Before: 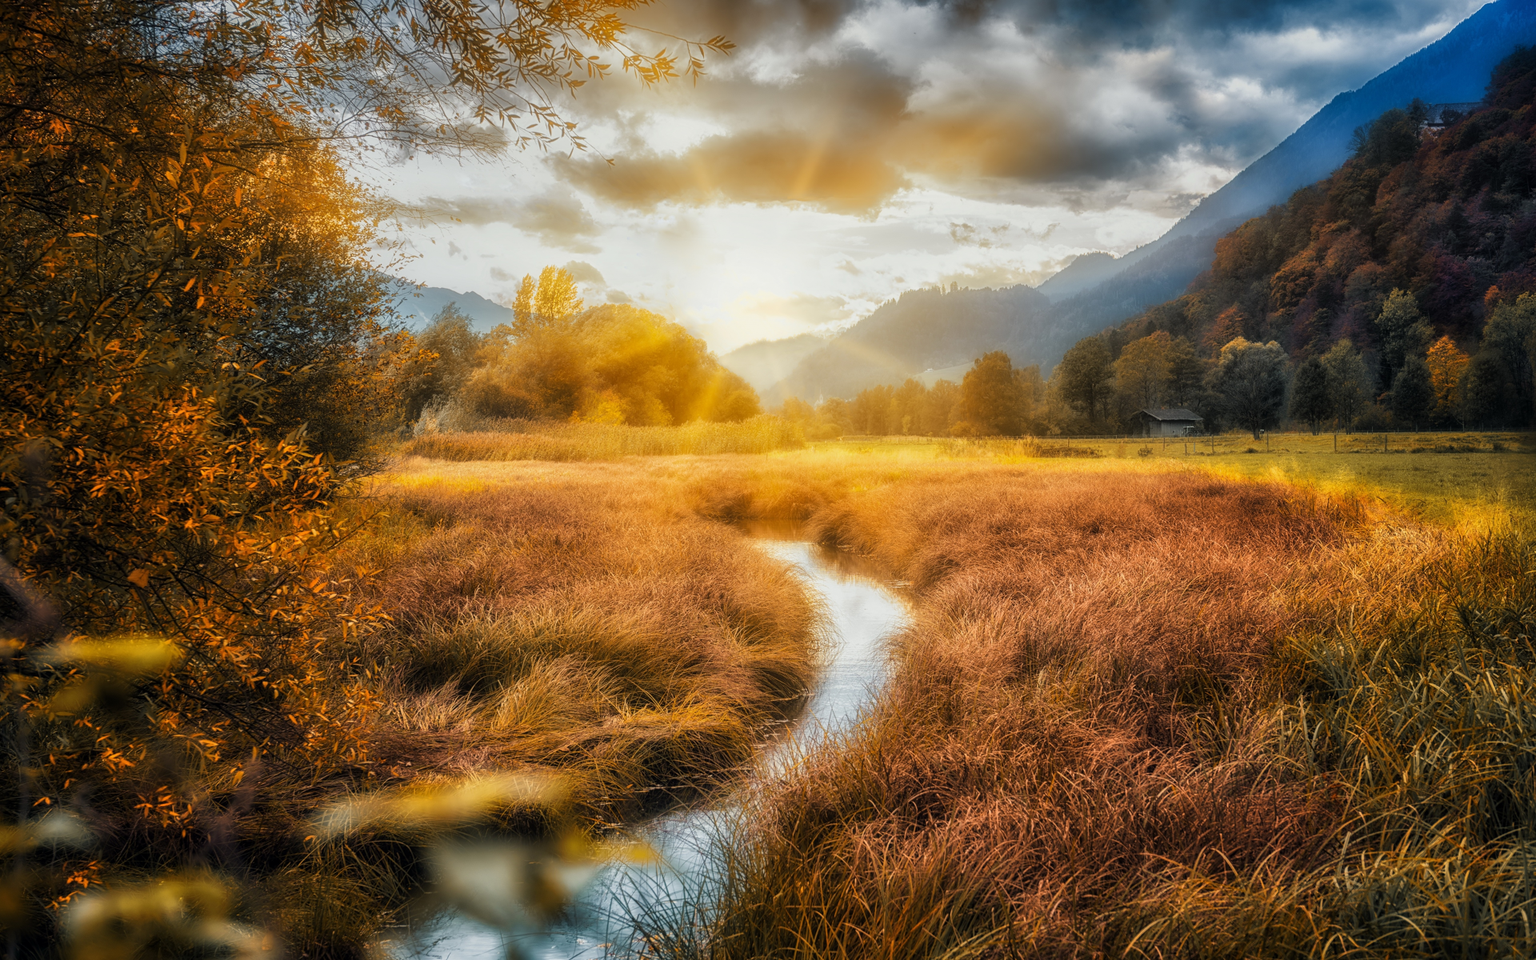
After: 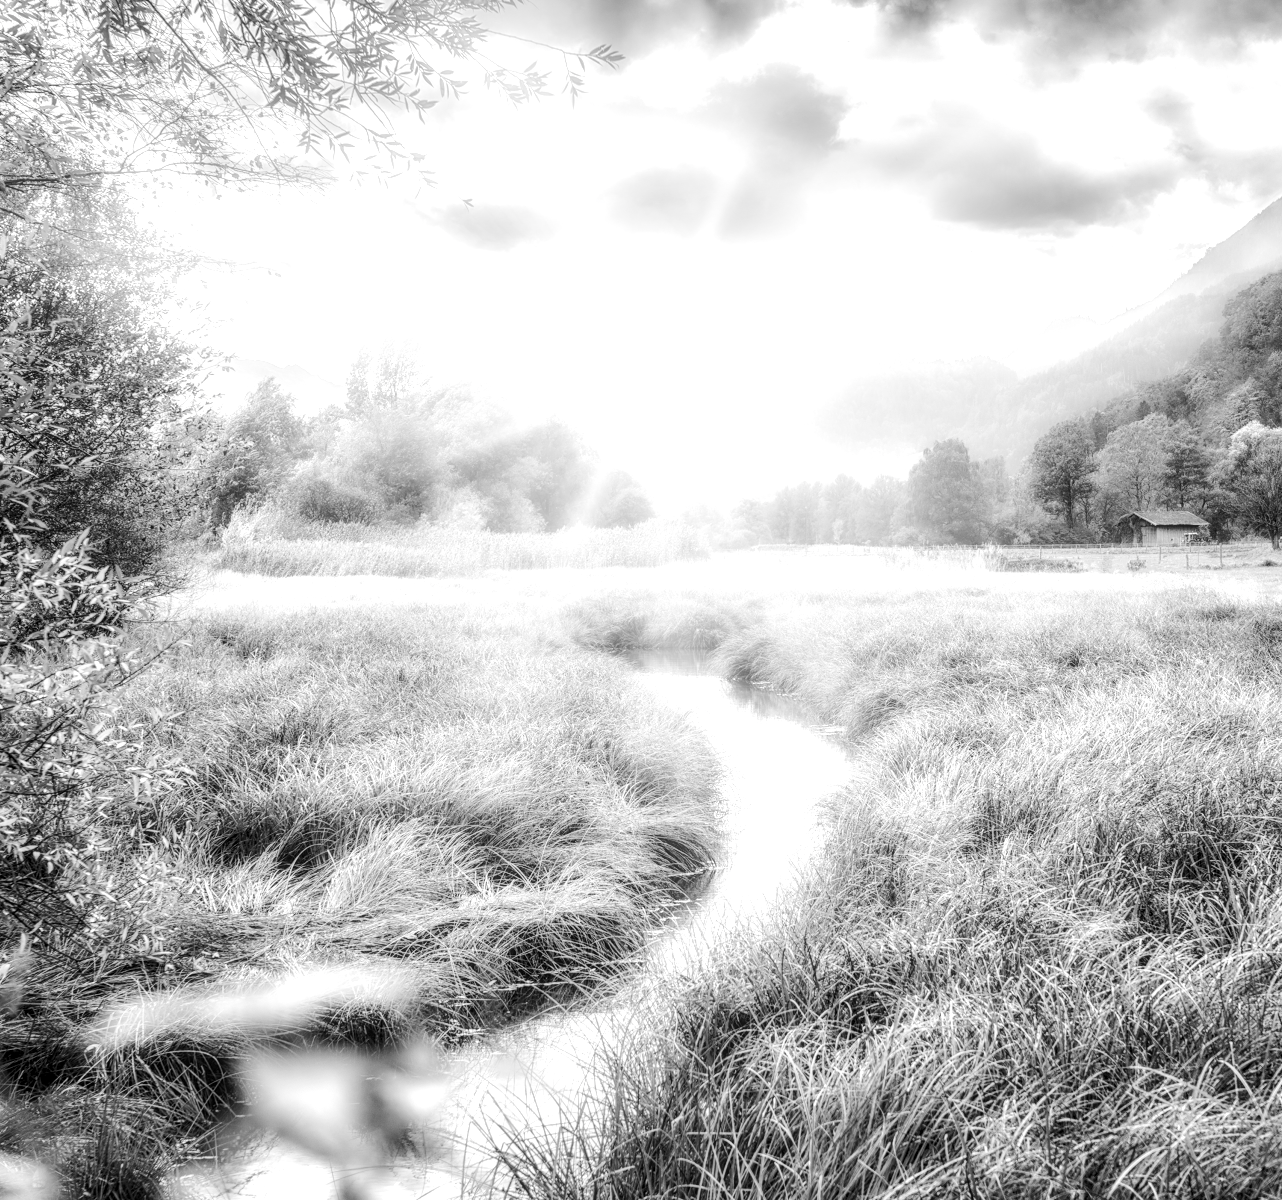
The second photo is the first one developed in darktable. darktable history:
crop: left 15.367%, right 17.837%
tone equalizer: edges refinement/feathering 500, mask exposure compensation -1.57 EV, preserve details guided filter
local contrast: highlights 30%, detail 135%
tone curve: curves: ch0 [(0, 0.026) (0.146, 0.158) (0.272, 0.34) (0.453, 0.627) (0.687, 0.829) (1, 1)], preserve colors none
contrast brightness saturation: brightness 0.117
exposure: black level correction 0, exposure 1.383 EV, compensate highlight preservation false
levels: levels [0.026, 0.507, 0.987]
color calibration: output gray [0.21, 0.42, 0.37, 0], illuminant as shot in camera, x 0.358, y 0.373, temperature 4628.91 K
